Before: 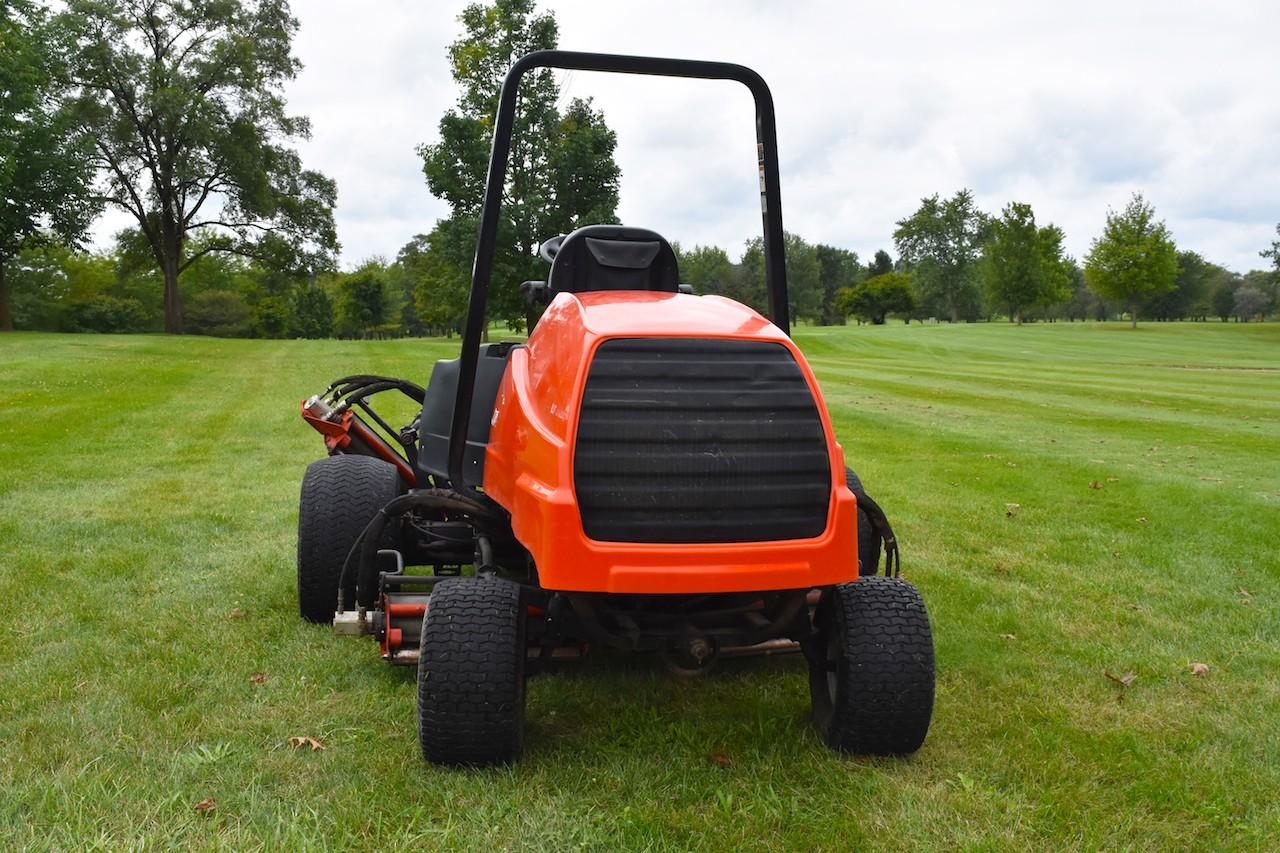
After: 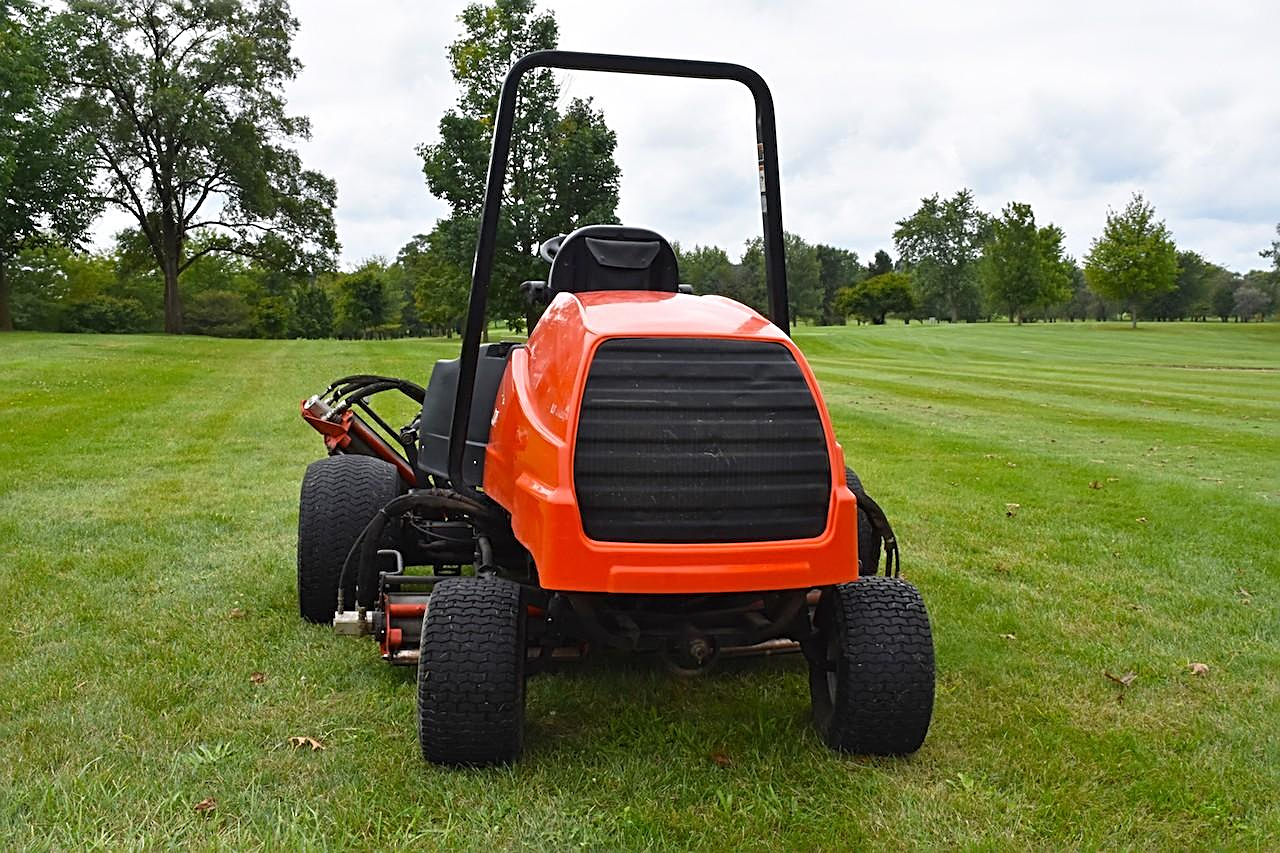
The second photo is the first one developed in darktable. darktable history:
sharpen: radius 2.556, amount 0.633
